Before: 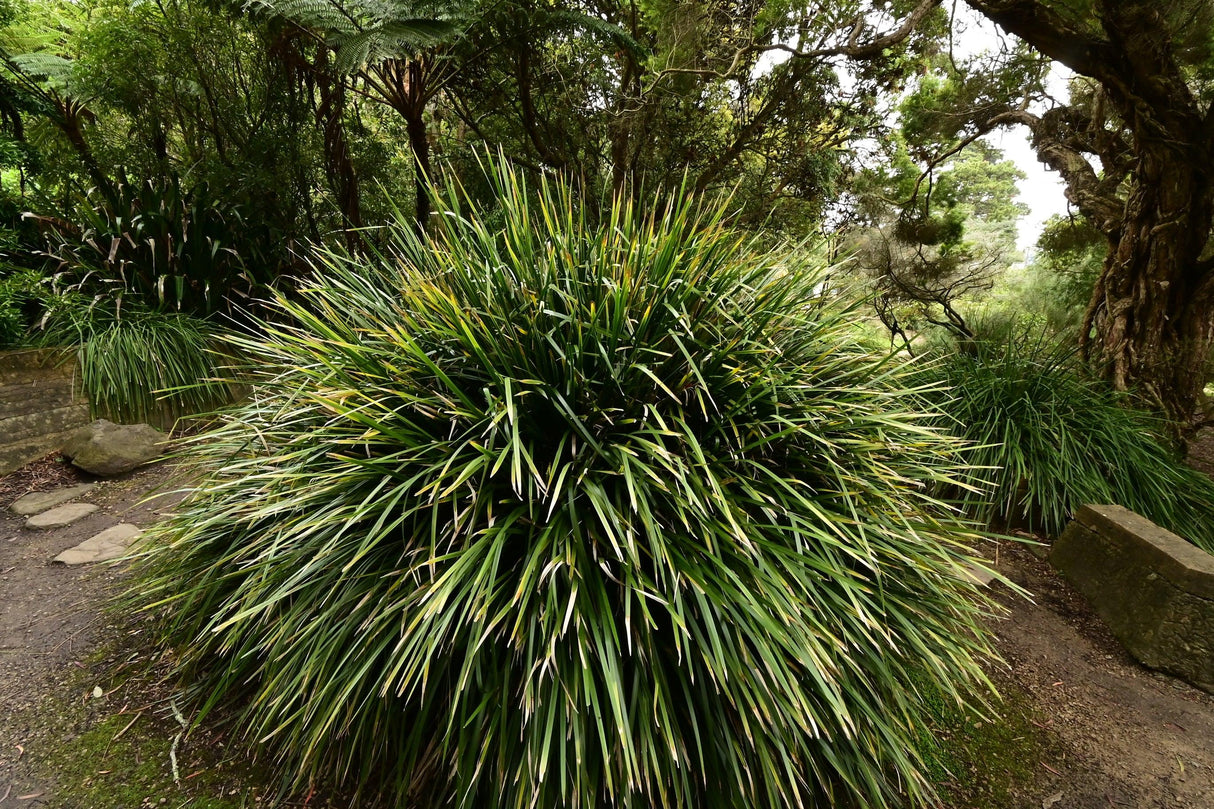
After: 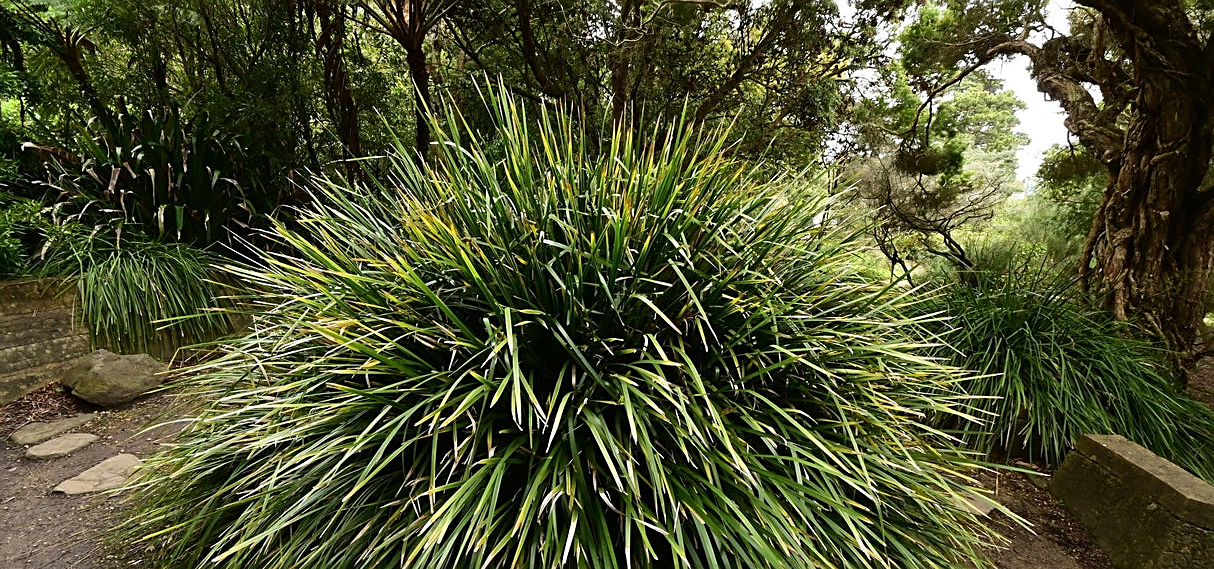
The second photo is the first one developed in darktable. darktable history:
crop and rotate: top 8.679%, bottom 20.891%
sharpen: on, module defaults
